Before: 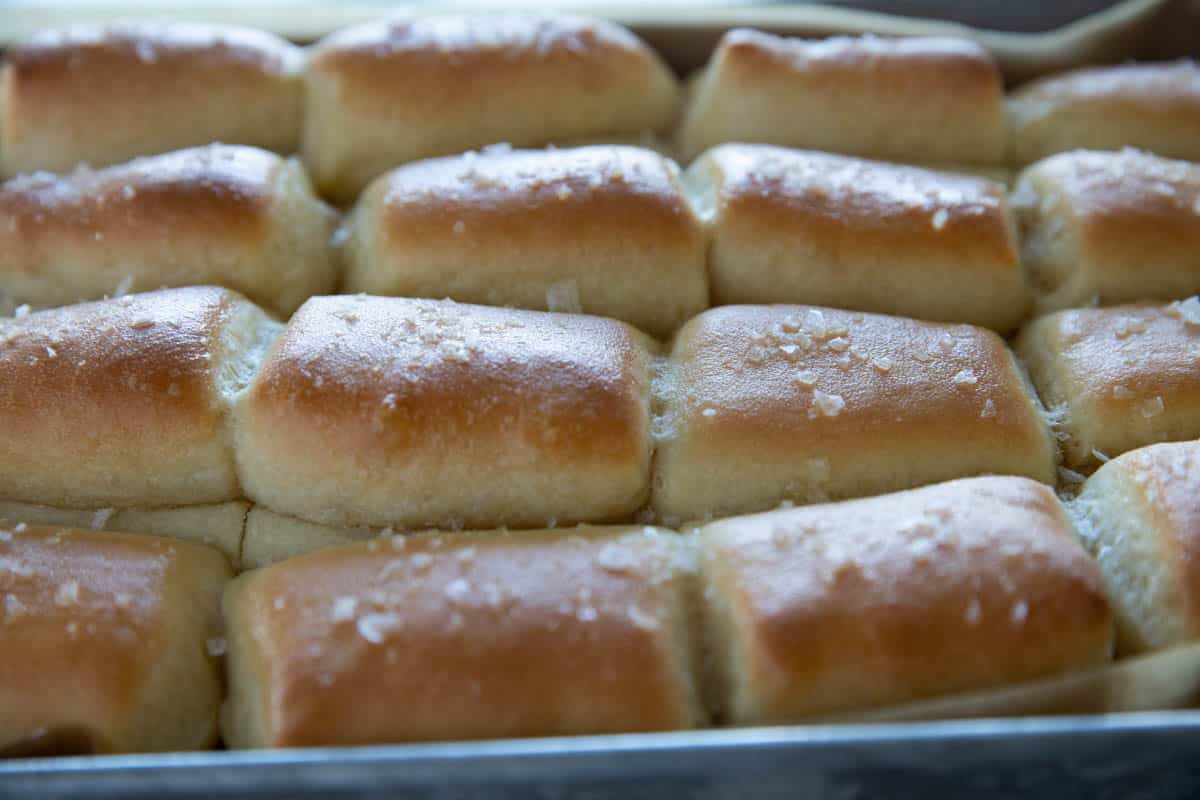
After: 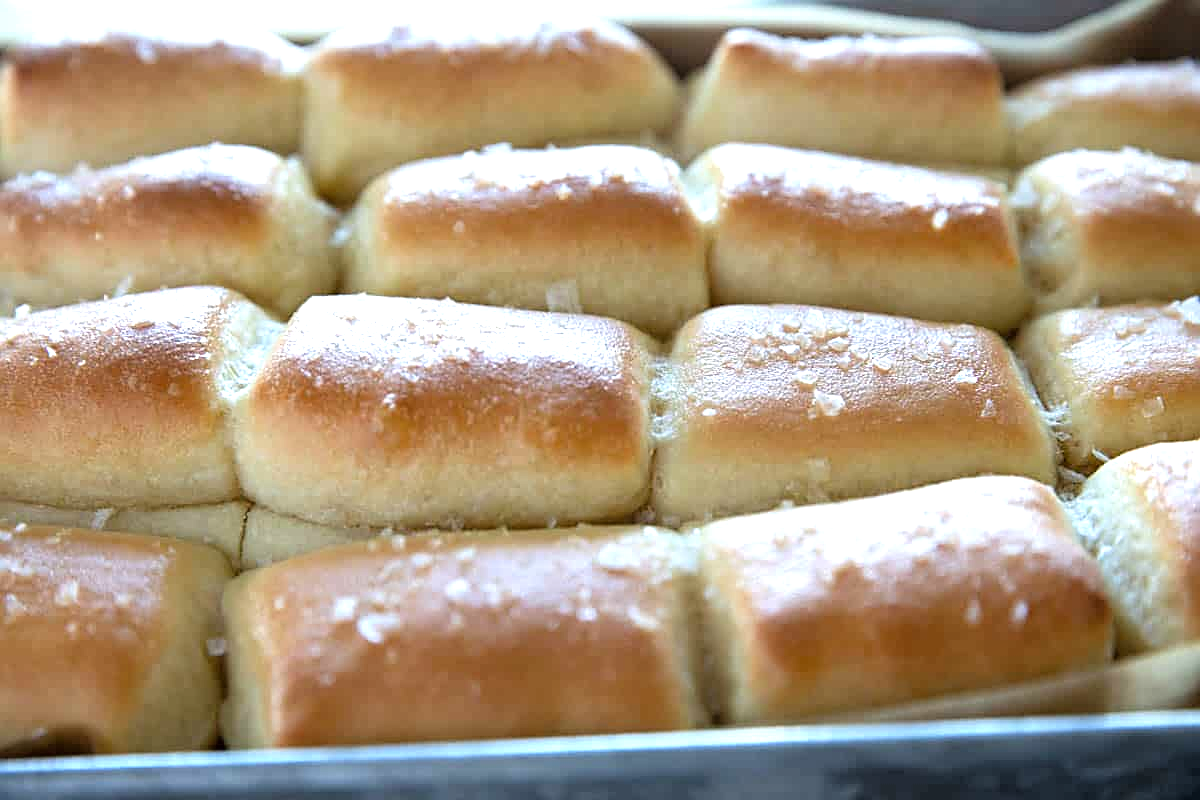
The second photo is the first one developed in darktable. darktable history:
sharpen: on, module defaults
tone equalizer: on, module defaults
exposure: black level correction 0, exposure 0.95 EV, compensate exposure bias true, compensate highlight preservation false
rgb curve: curves: ch0 [(0, 0) (0.136, 0.078) (0.262, 0.245) (0.414, 0.42) (1, 1)], compensate middle gray true, preserve colors basic power
